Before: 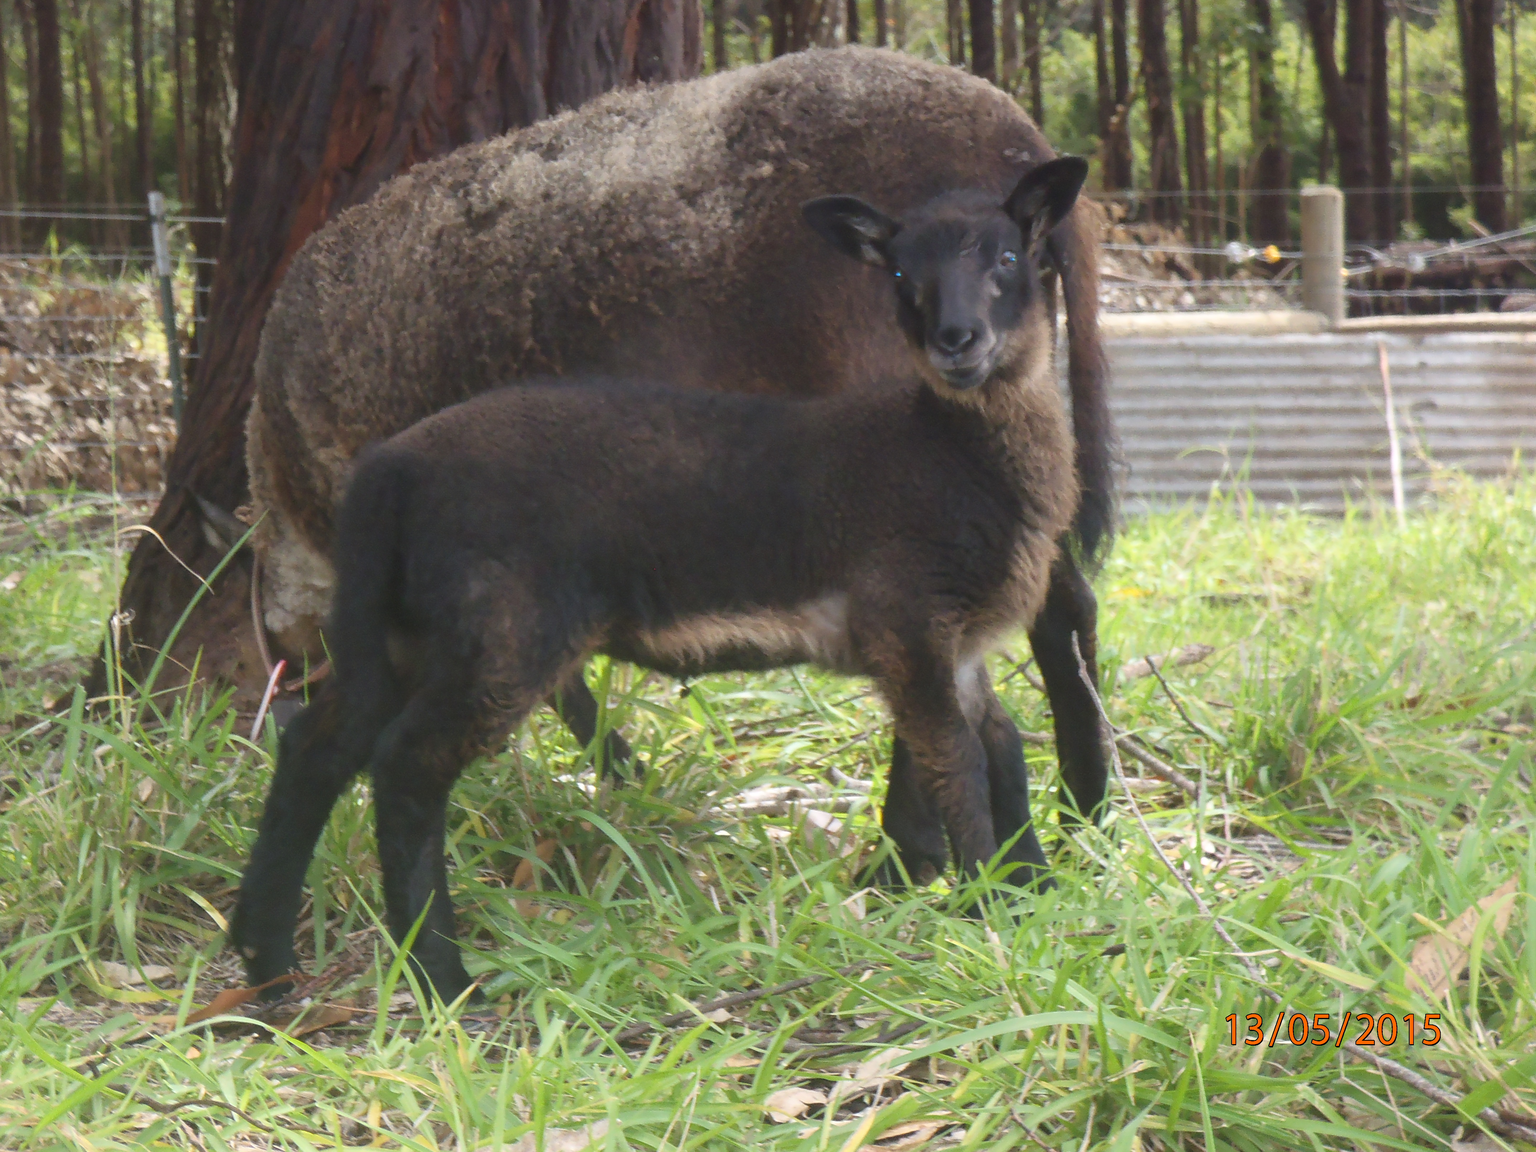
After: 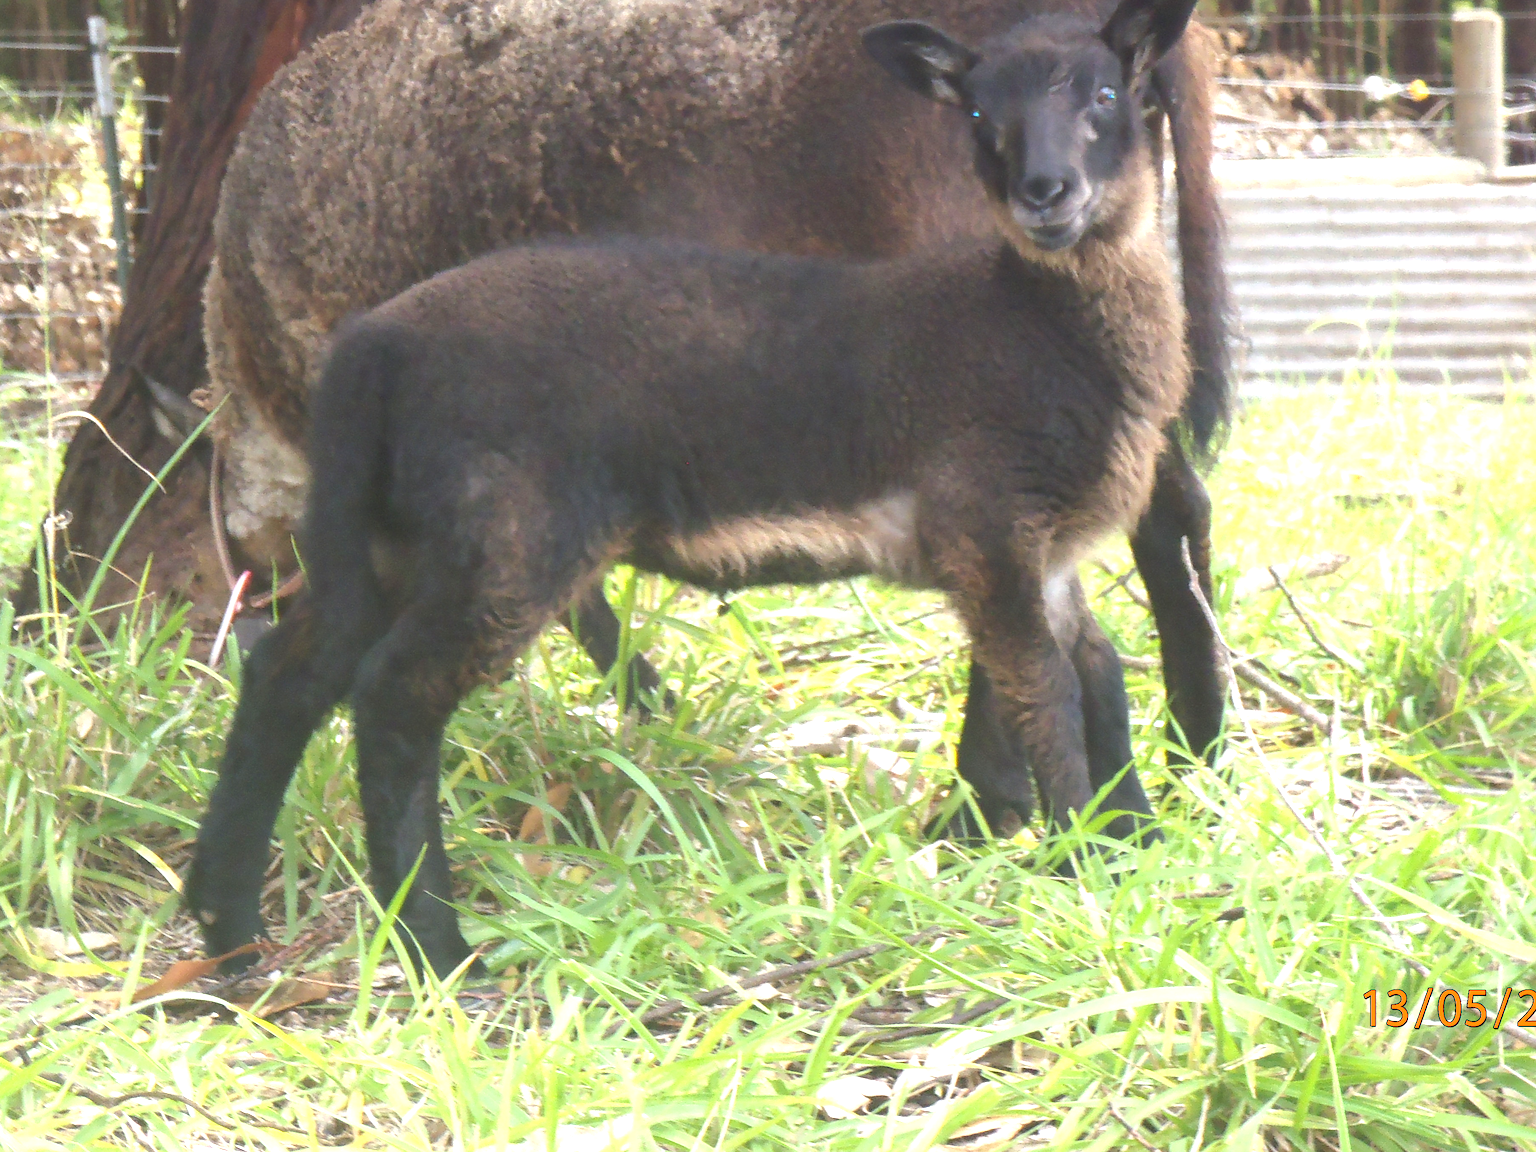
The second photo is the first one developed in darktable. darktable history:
crop and rotate: left 4.842%, top 15.51%, right 10.668%
exposure: black level correction 0, exposure 1.1 EV, compensate highlight preservation false
